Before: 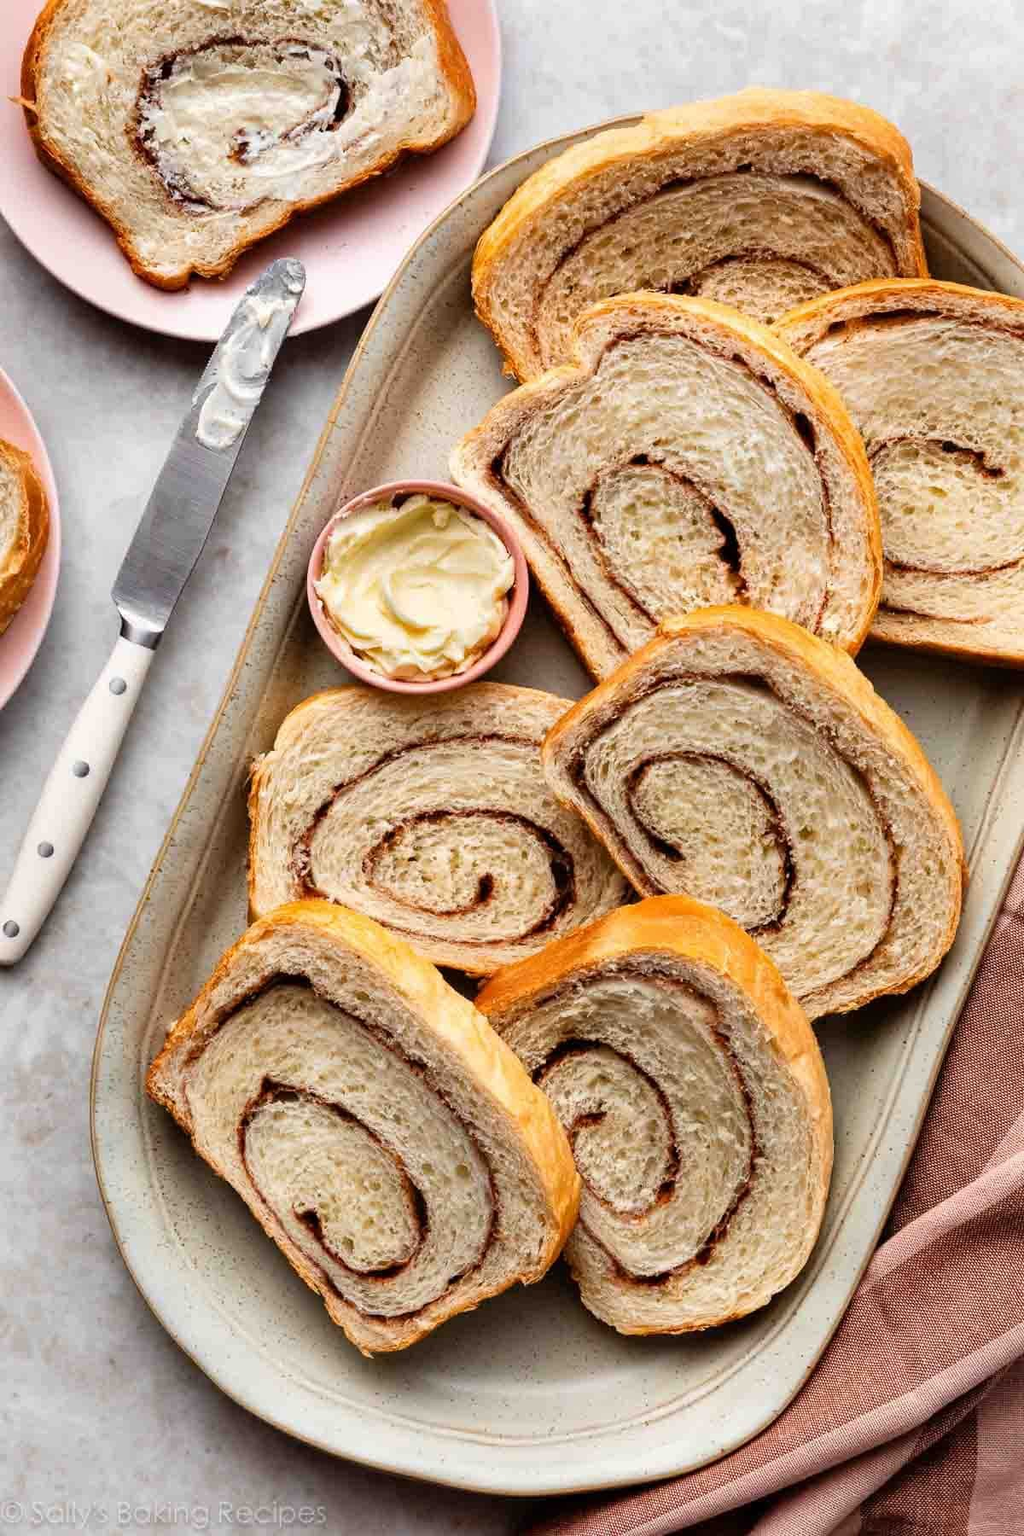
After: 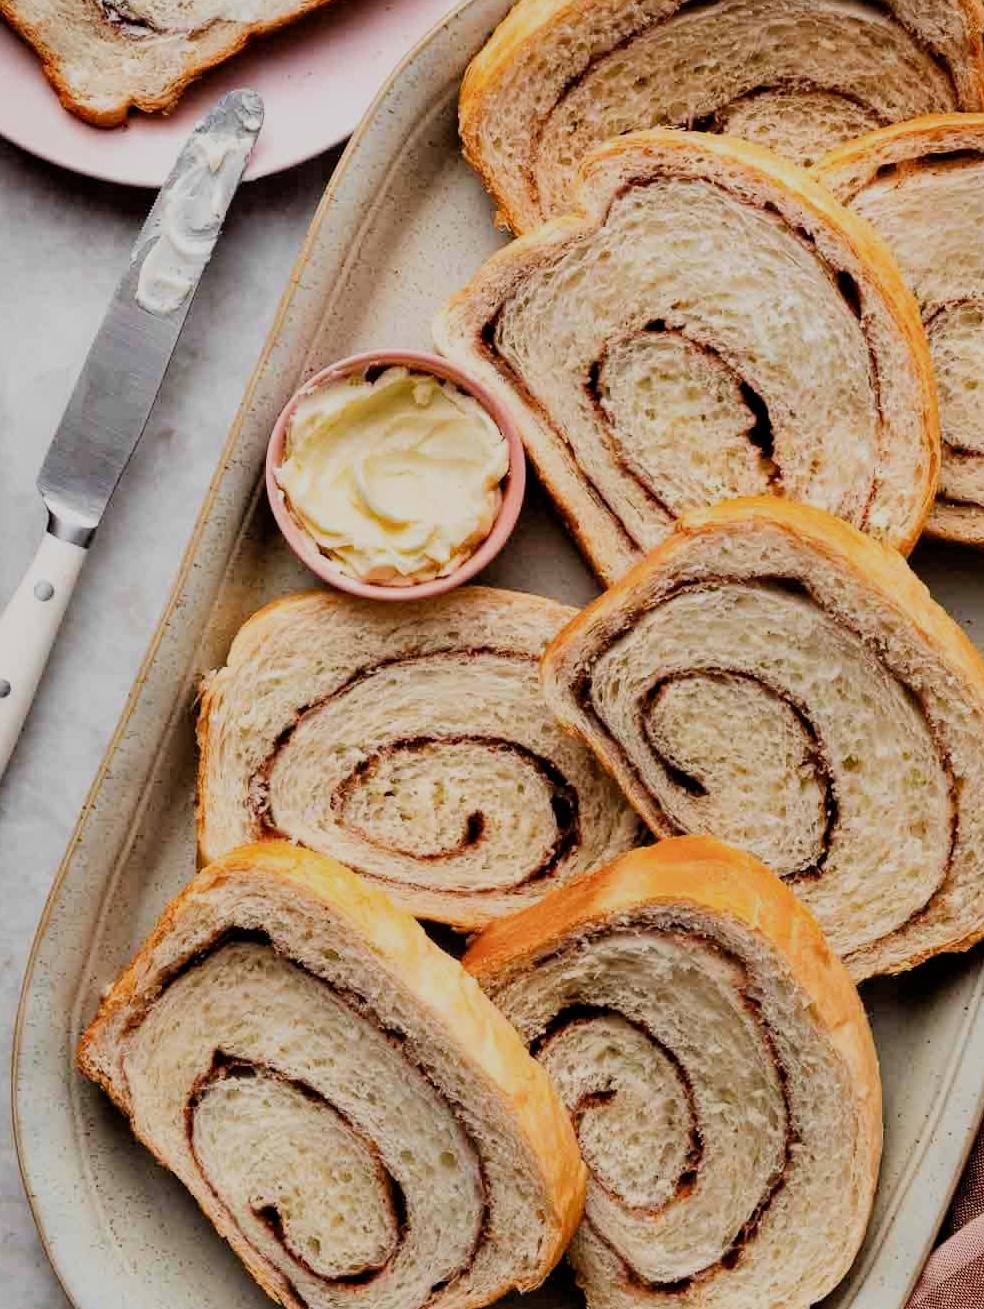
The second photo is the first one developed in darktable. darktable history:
crop: left 7.856%, top 11.836%, right 10.12%, bottom 15.387%
filmic rgb: black relative exposure -7.65 EV, white relative exposure 4.56 EV, hardness 3.61
